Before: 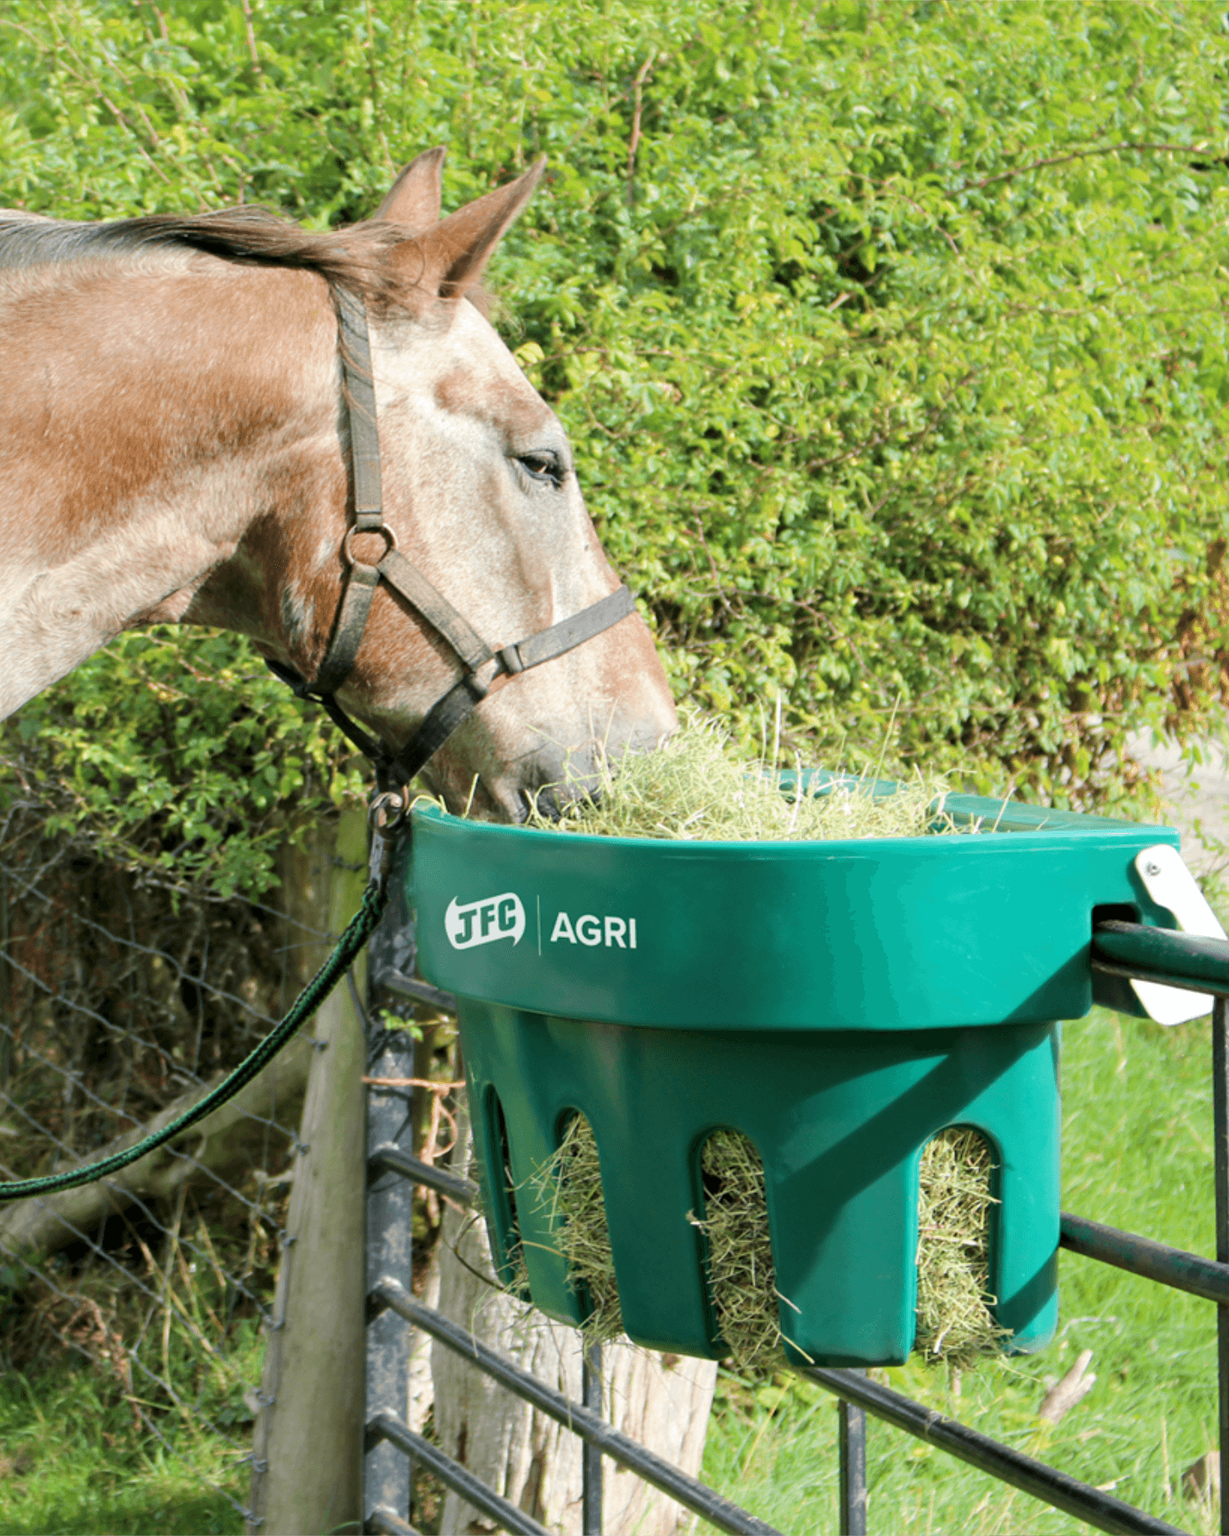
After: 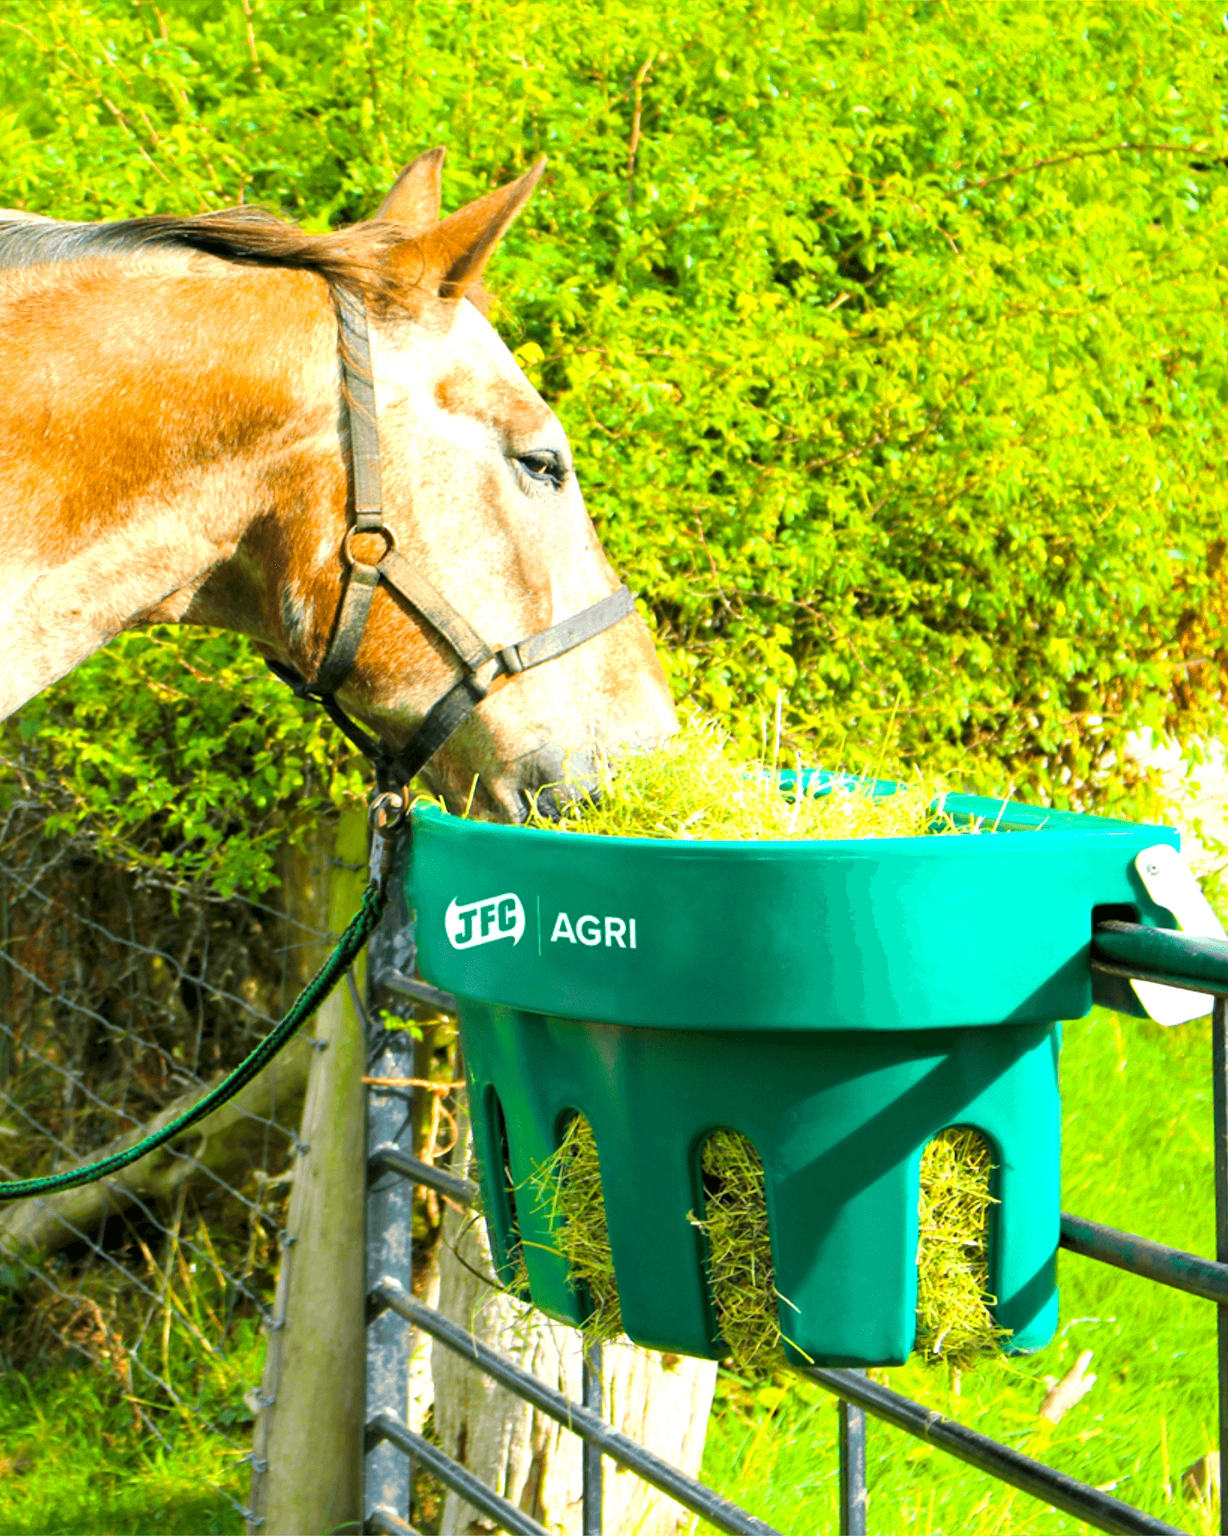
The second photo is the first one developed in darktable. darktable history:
color balance rgb: shadows lift › chroma 0.779%, shadows lift › hue 114.69°, linear chroma grading › highlights 99.251%, linear chroma grading › global chroma 23.953%, perceptual saturation grading › global saturation 0.295%, perceptual brilliance grading › global brilliance 18.304%
